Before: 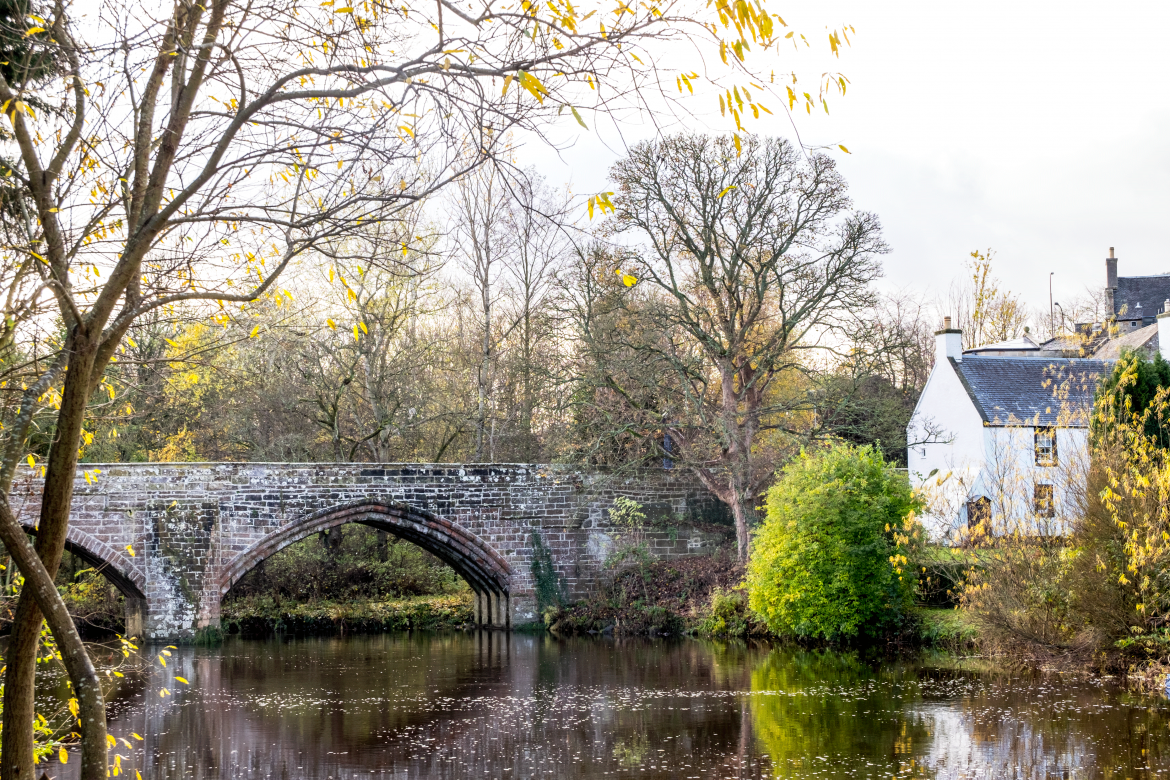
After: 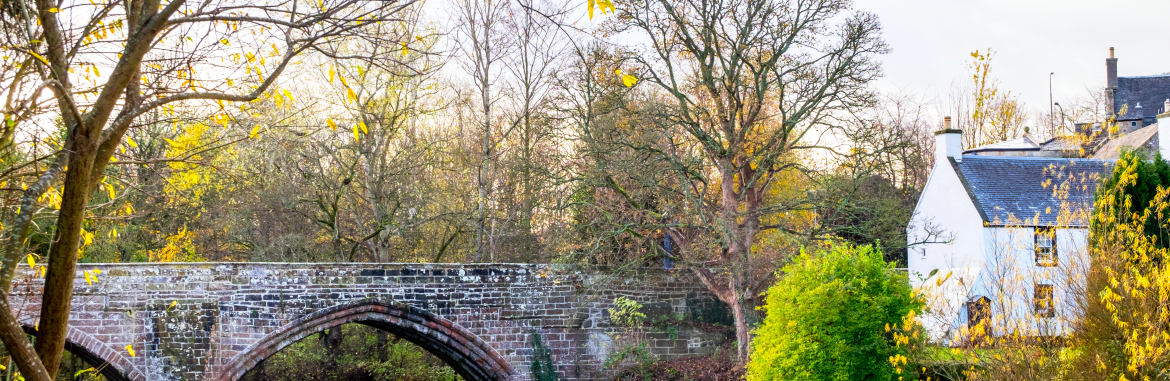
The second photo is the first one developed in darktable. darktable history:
contrast brightness saturation: saturation 0.49
crop and rotate: top 25.733%, bottom 25.336%
